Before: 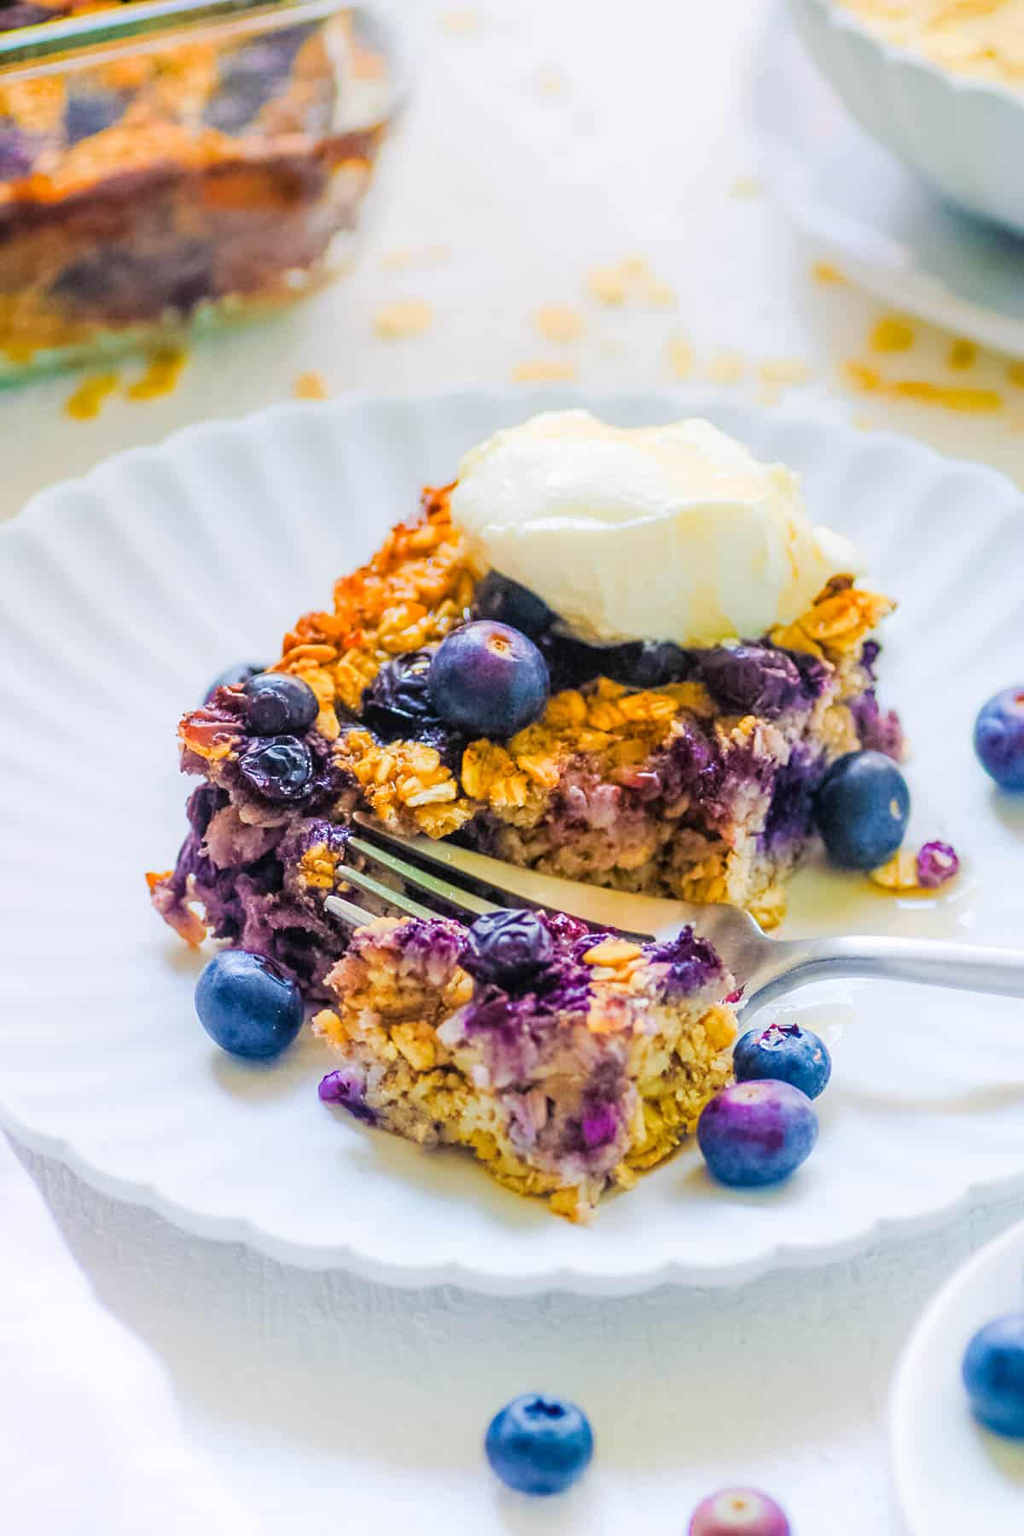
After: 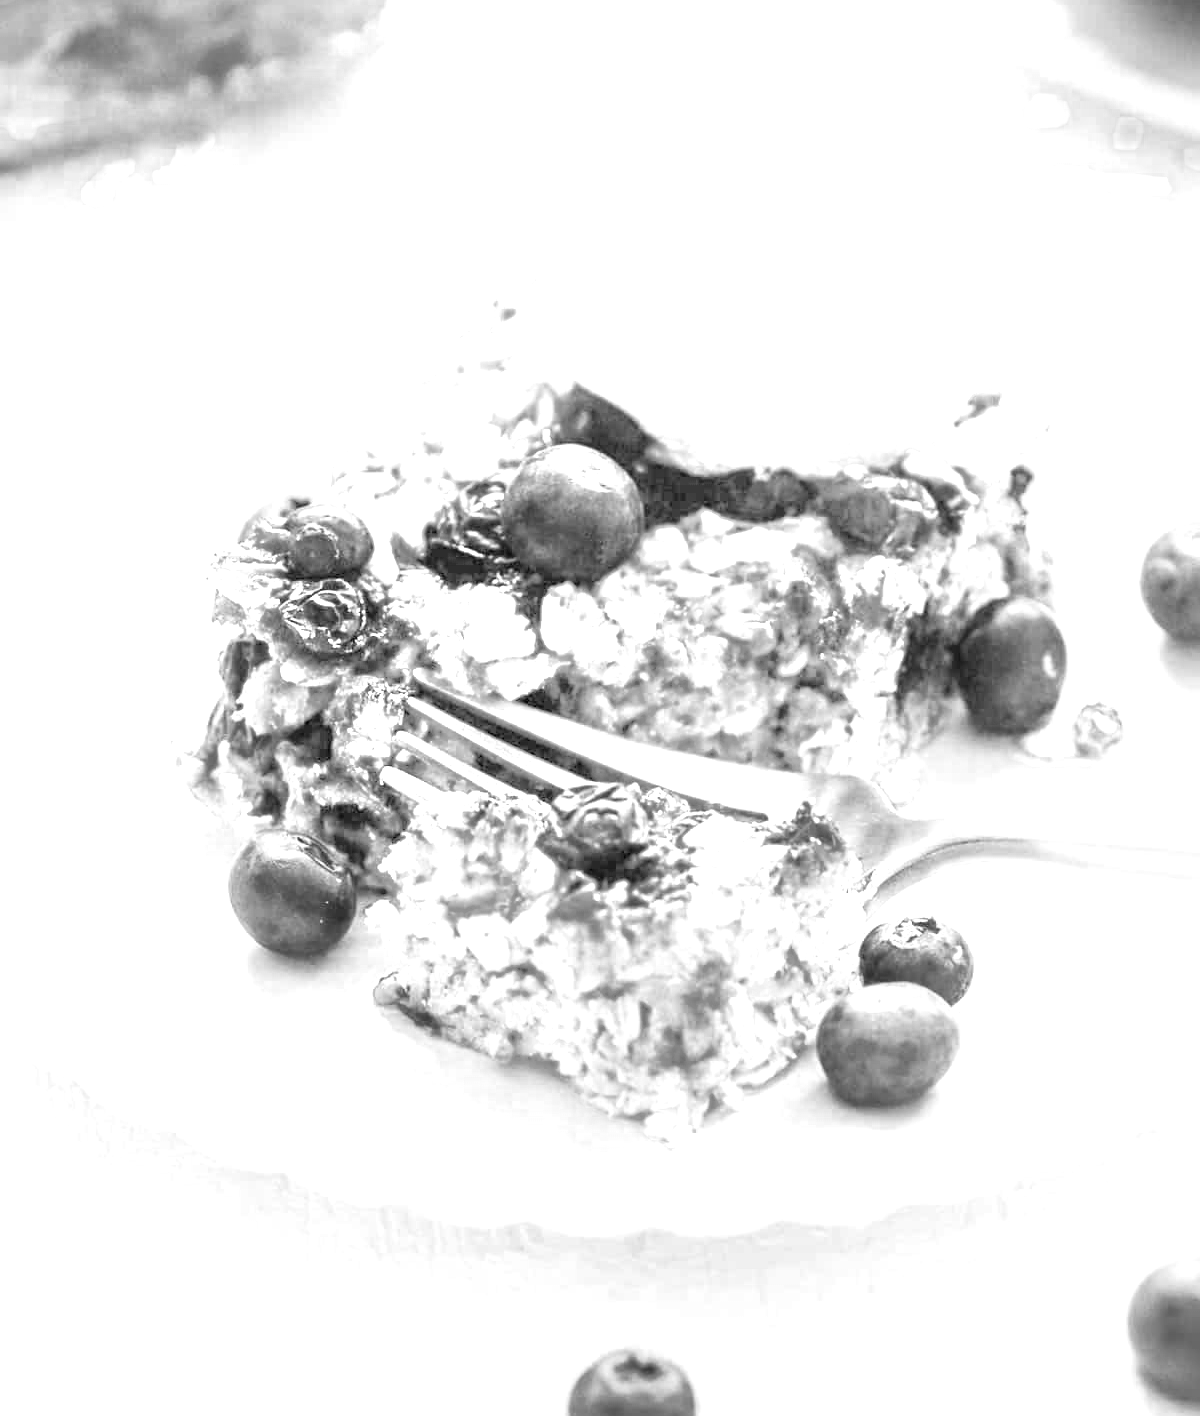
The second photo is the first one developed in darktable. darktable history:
crop and rotate: top 15.774%, bottom 5.506%
color zones: curves: ch1 [(0, 0.469) (0.01, 0.469) (0.12, 0.446) (0.248, 0.469) (0.5, 0.5) (0.748, 0.5) (0.99, 0.469) (1, 0.469)]
color balance rgb: perceptual saturation grading › global saturation 20%, global vibrance 20%
white balance: red 8, blue 8
monochrome: a -6.99, b 35.61, size 1.4
exposure: compensate highlight preservation false
